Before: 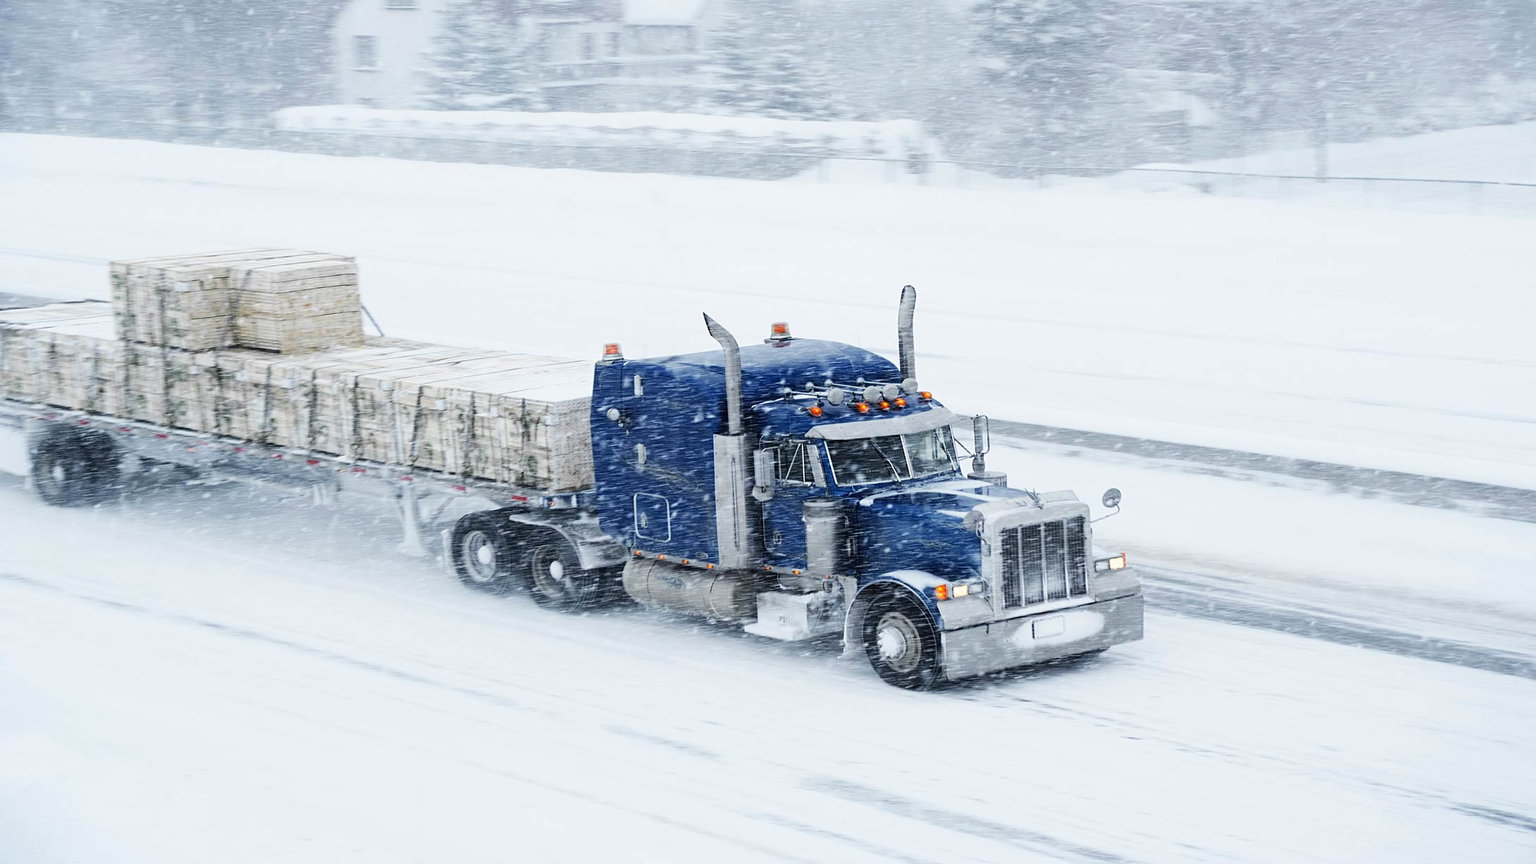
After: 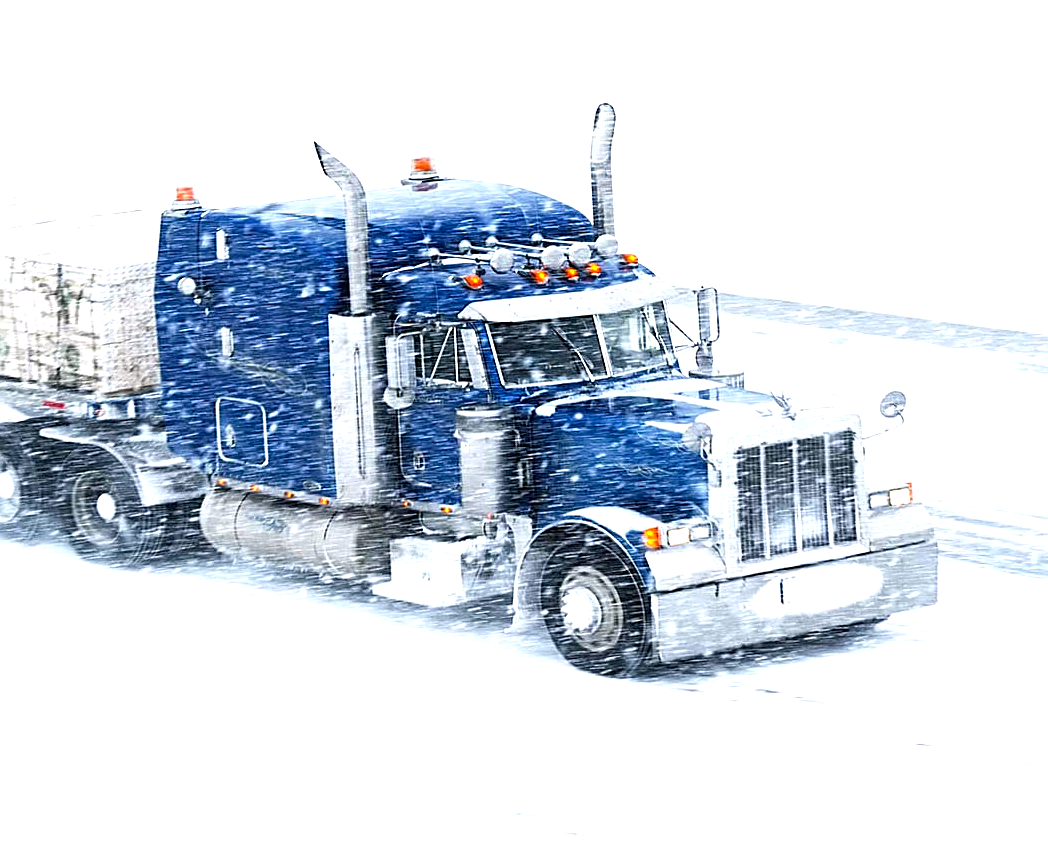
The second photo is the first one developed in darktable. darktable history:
crop: left 31.376%, top 24.653%, right 20.441%, bottom 6.553%
exposure: black level correction 0.001, exposure 0.498 EV, compensate highlight preservation false
sharpen: on, module defaults
color balance rgb: shadows lift › chroma 0.85%, shadows lift › hue 114.46°, power › chroma 0.237%, power › hue 61.87°, highlights gain › chroma 0.285%, highlights gain › hue 332.36°, perceptual saturation grading › global saturation 19.223%, perceptual brilliance grading › global brilliance 11.484%
